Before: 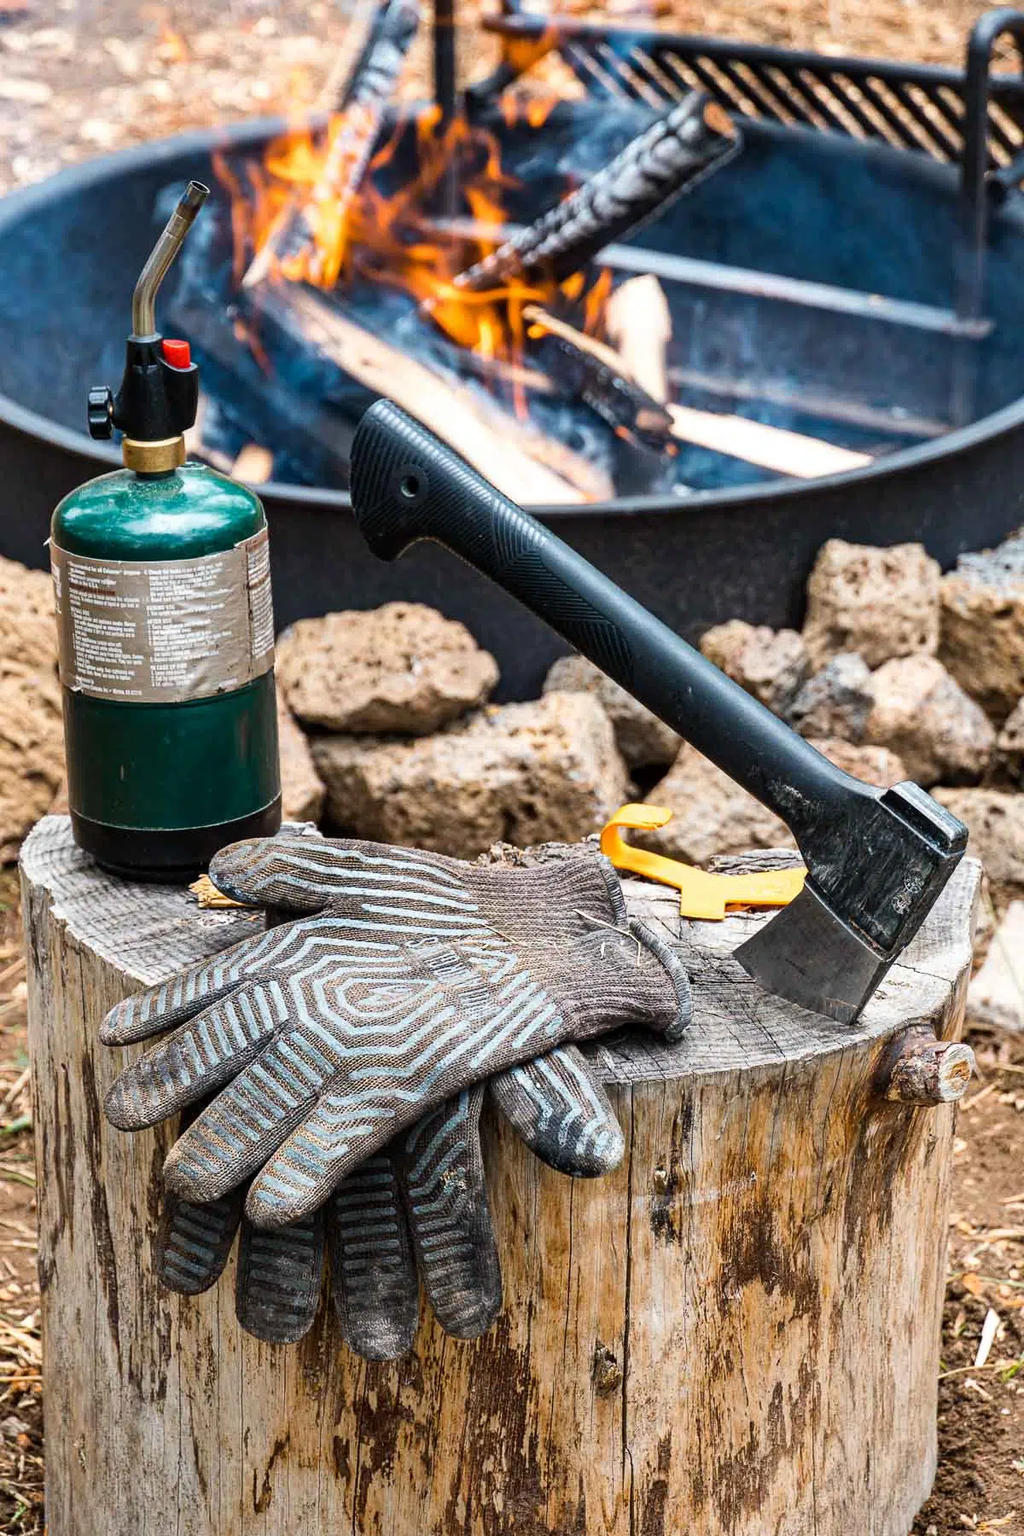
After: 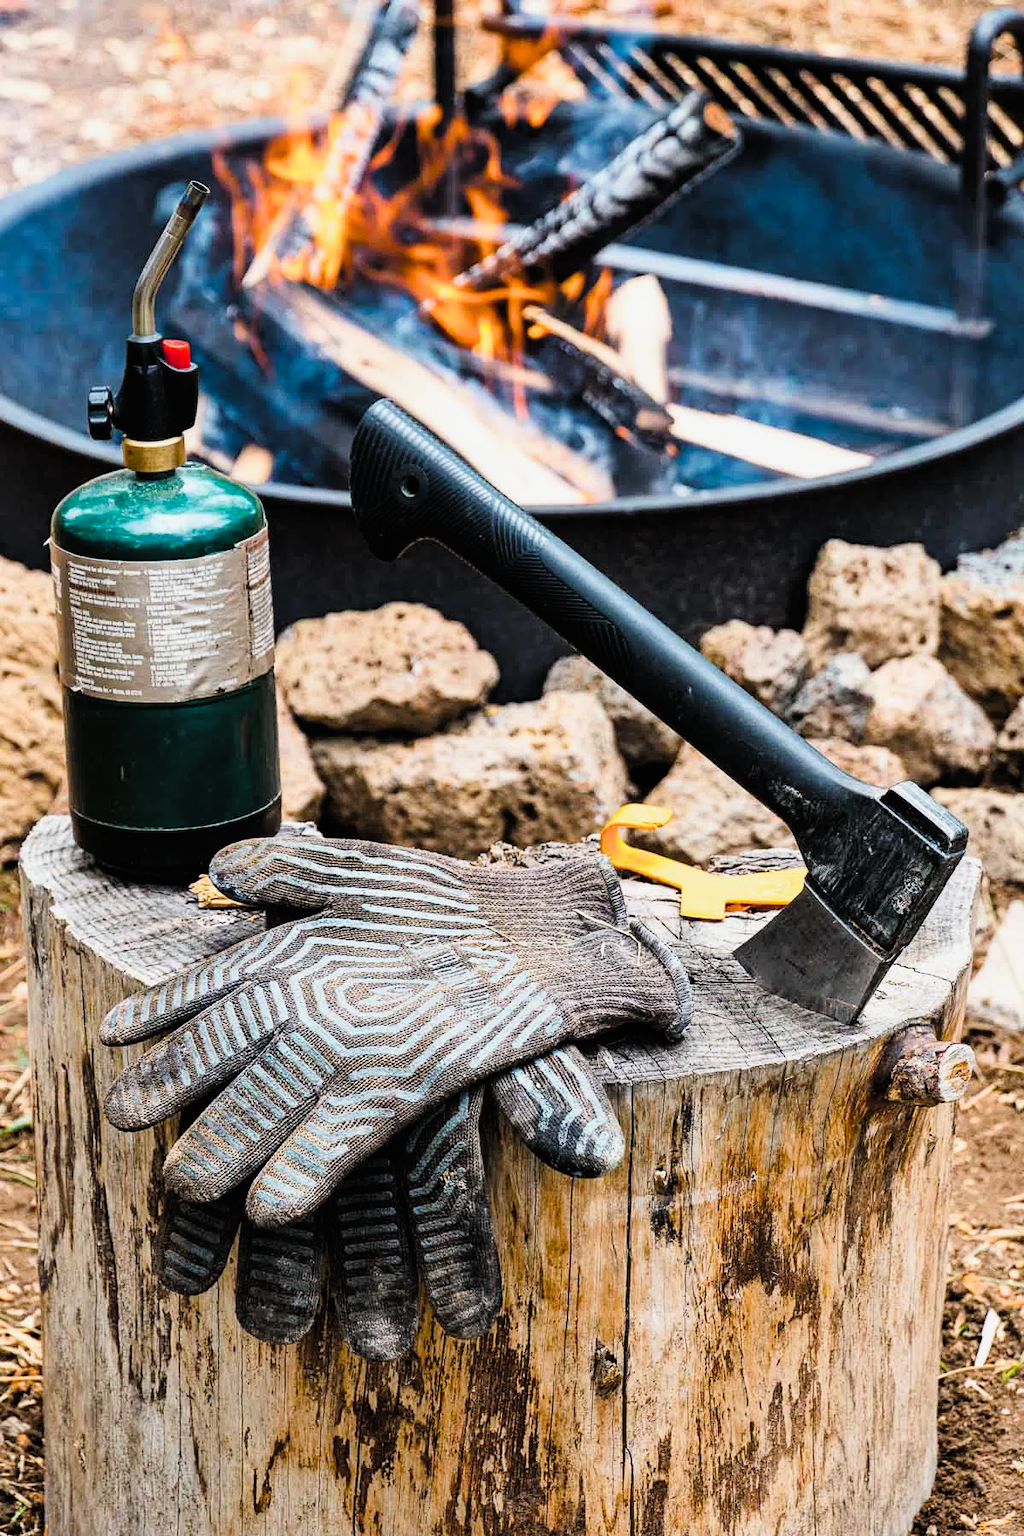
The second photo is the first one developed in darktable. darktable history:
color balance rgb: global offset › luminance 1.985%, perceptual saturation grading › global saturation 20%, perceptual saturation grading › highlights -13.945%, perceptual saturation grading › shadows 49.794%
filmic rgb: black relative exposure -4.01 EV, white relative exposure 2.99 EV, hardness 2.99, contrast 1.393
